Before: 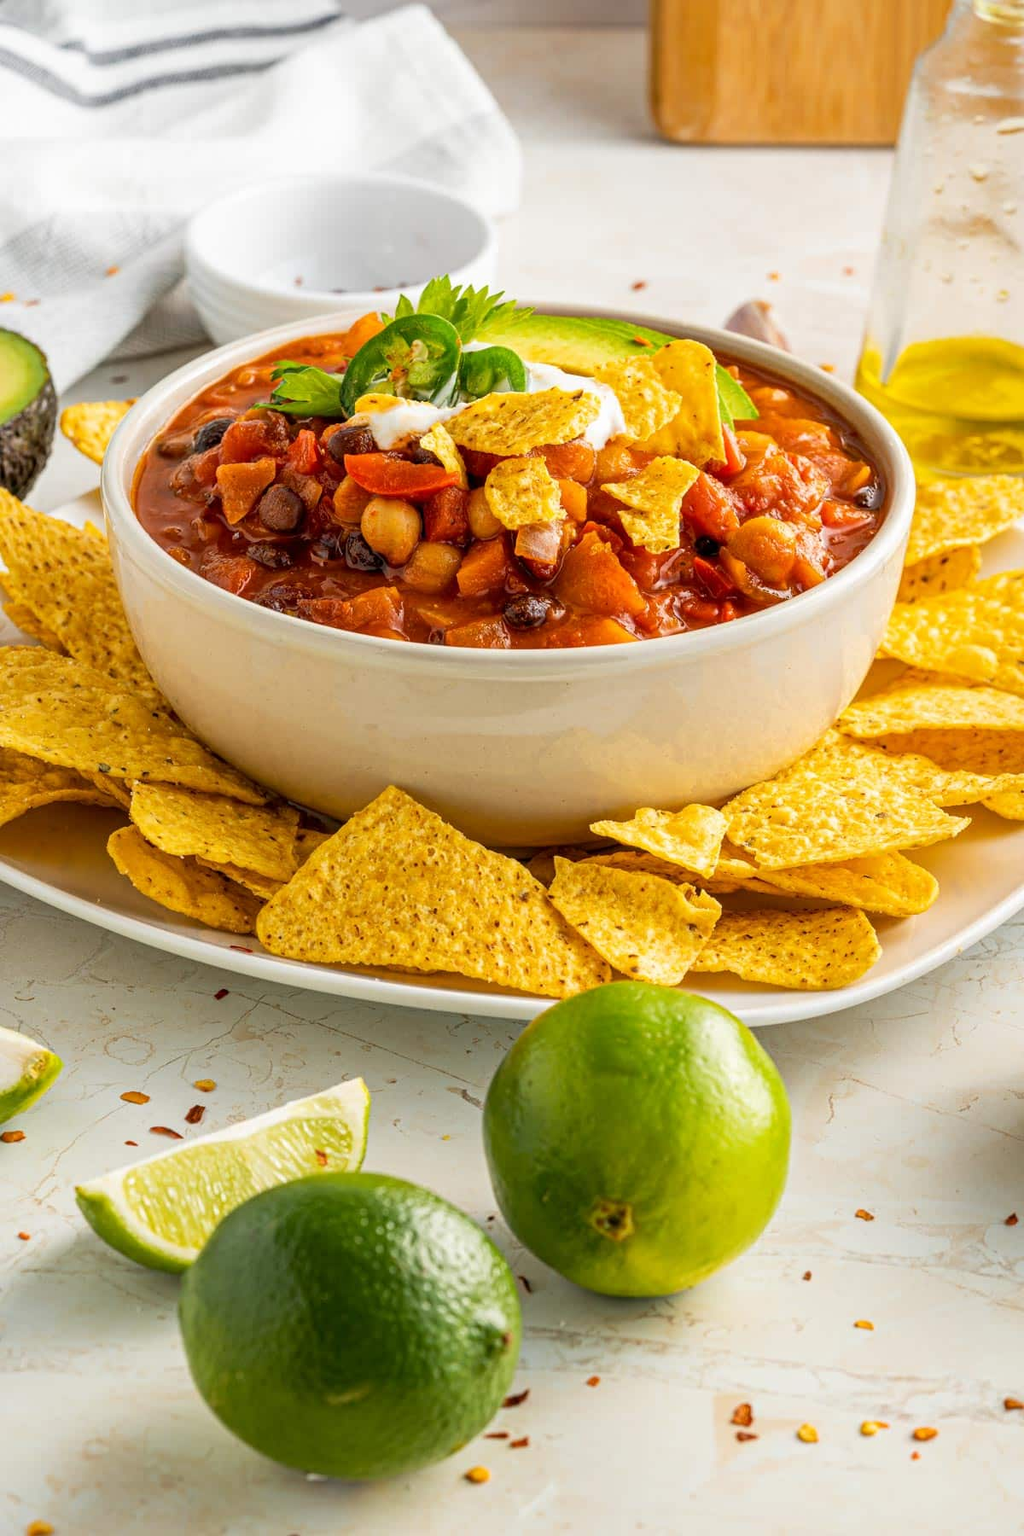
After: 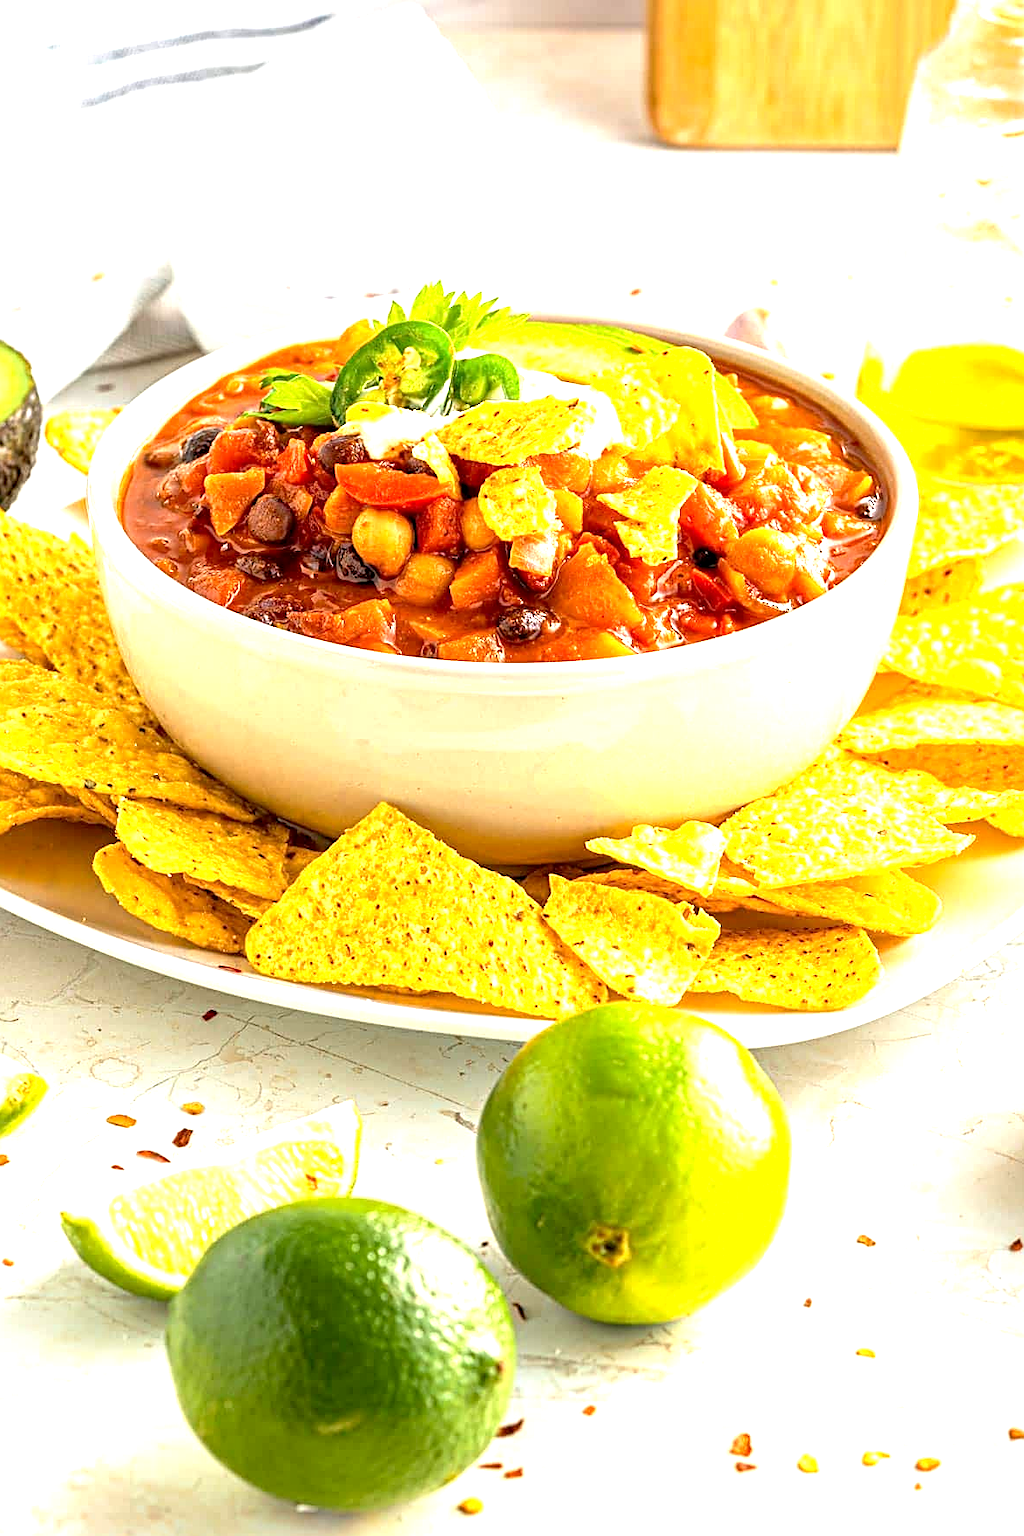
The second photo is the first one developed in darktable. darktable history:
sharpen: on, module defaults
exposure: black level correction 0.002, exposure 1.32 EV, compensate highlight preservation false
crop: left 1.645%, right 0.28%, bottom 2.047%
